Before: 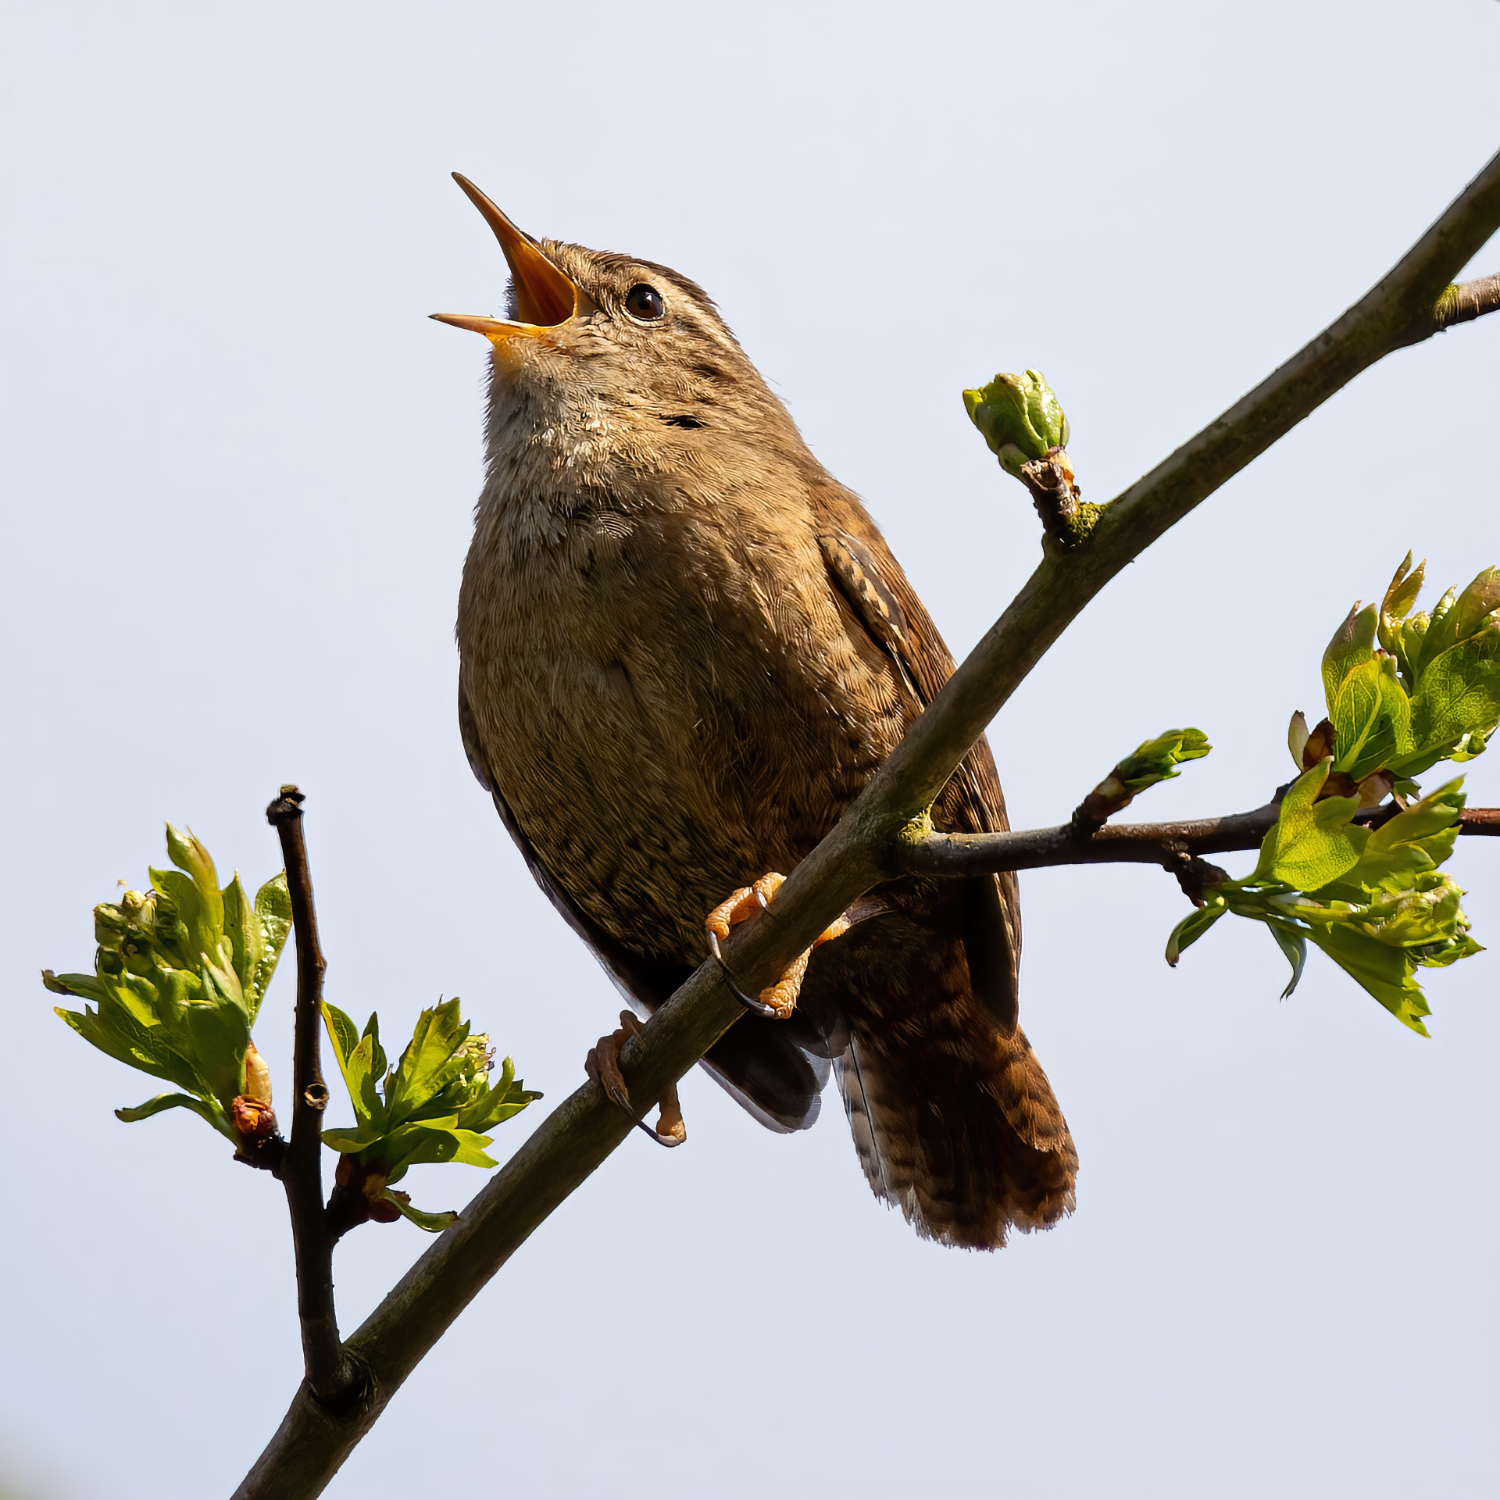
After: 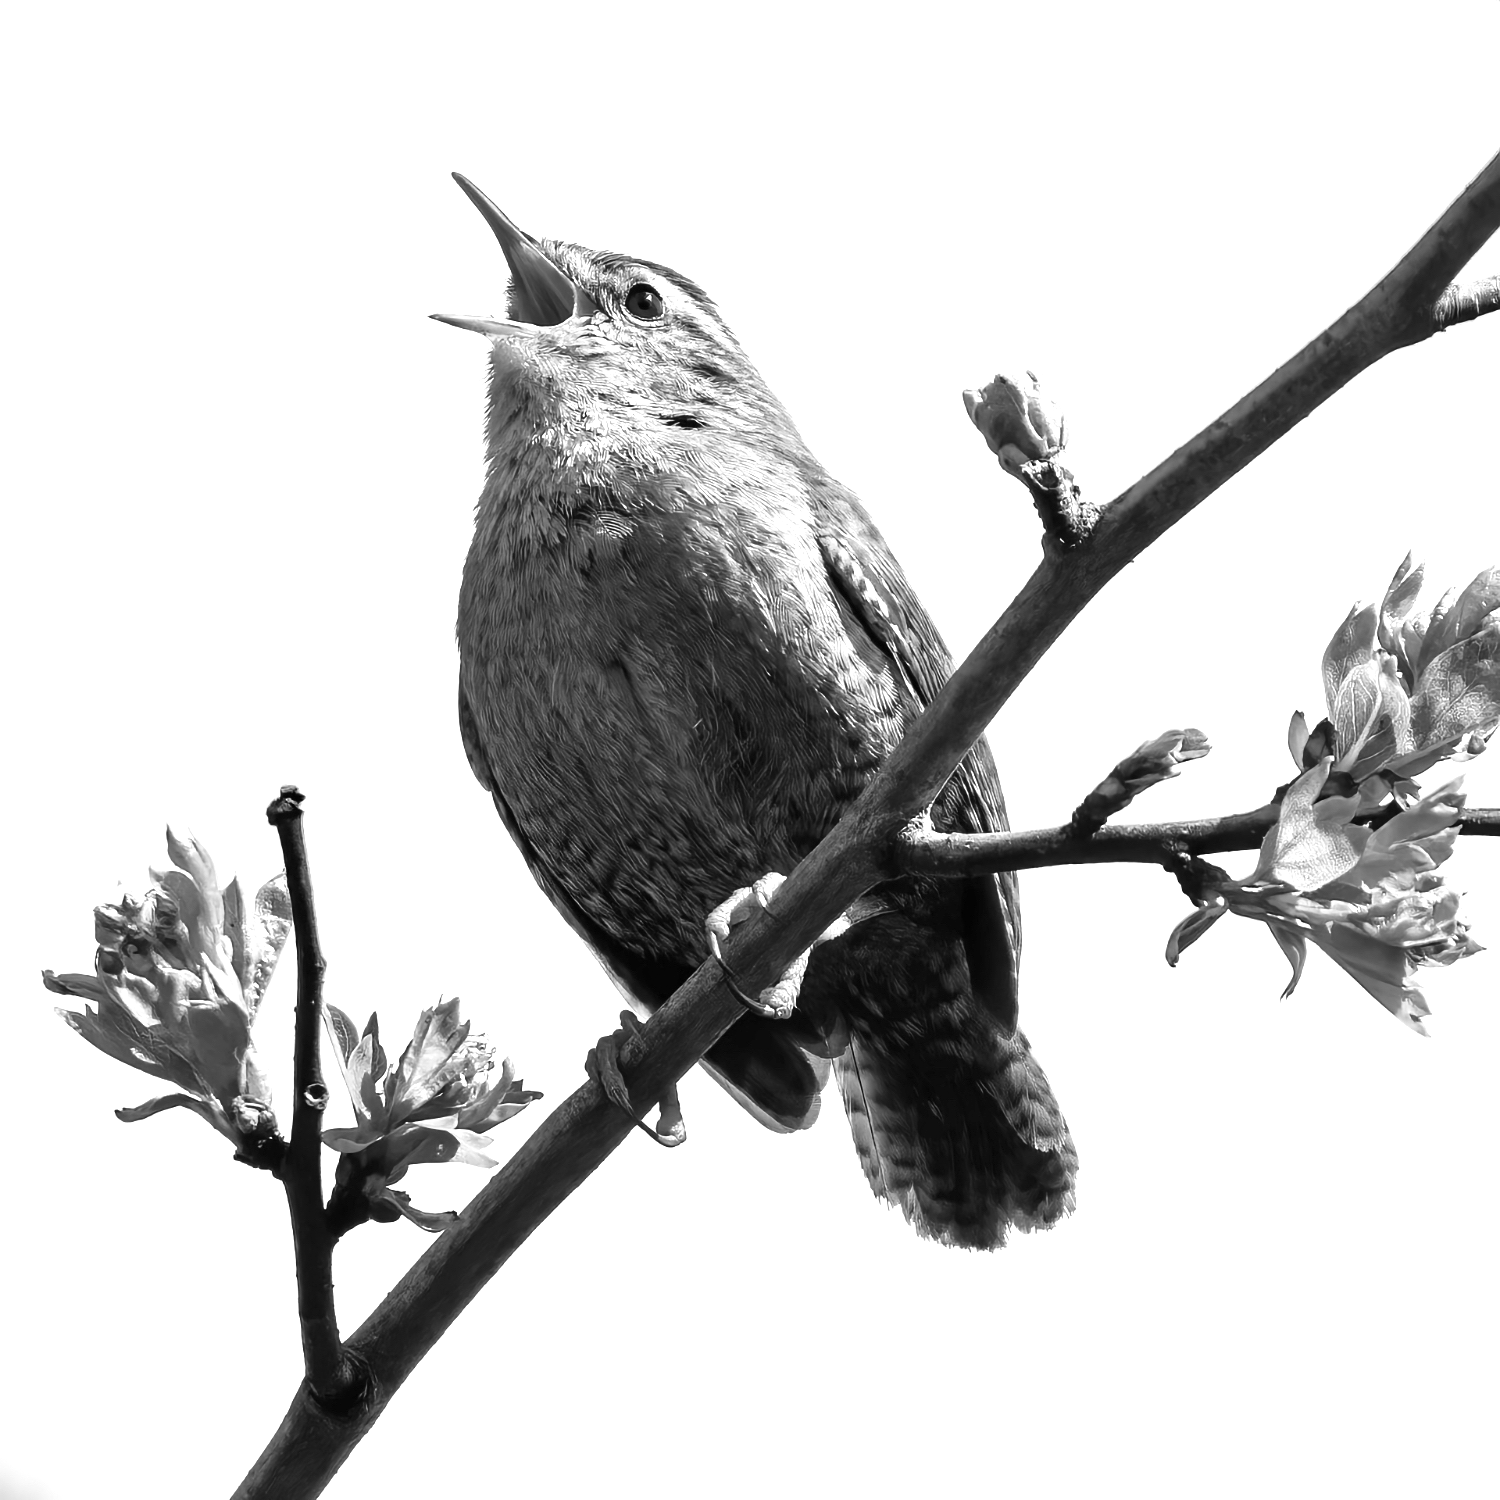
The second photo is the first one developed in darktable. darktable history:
exposure: black level correction 0, exposure 1.1 EV, compensate highlight preservation false
monochrome: a 30.25, b 92.03
color balance rgb: perceptual saturation grading › global saturation 10%, global vibrance 10%
